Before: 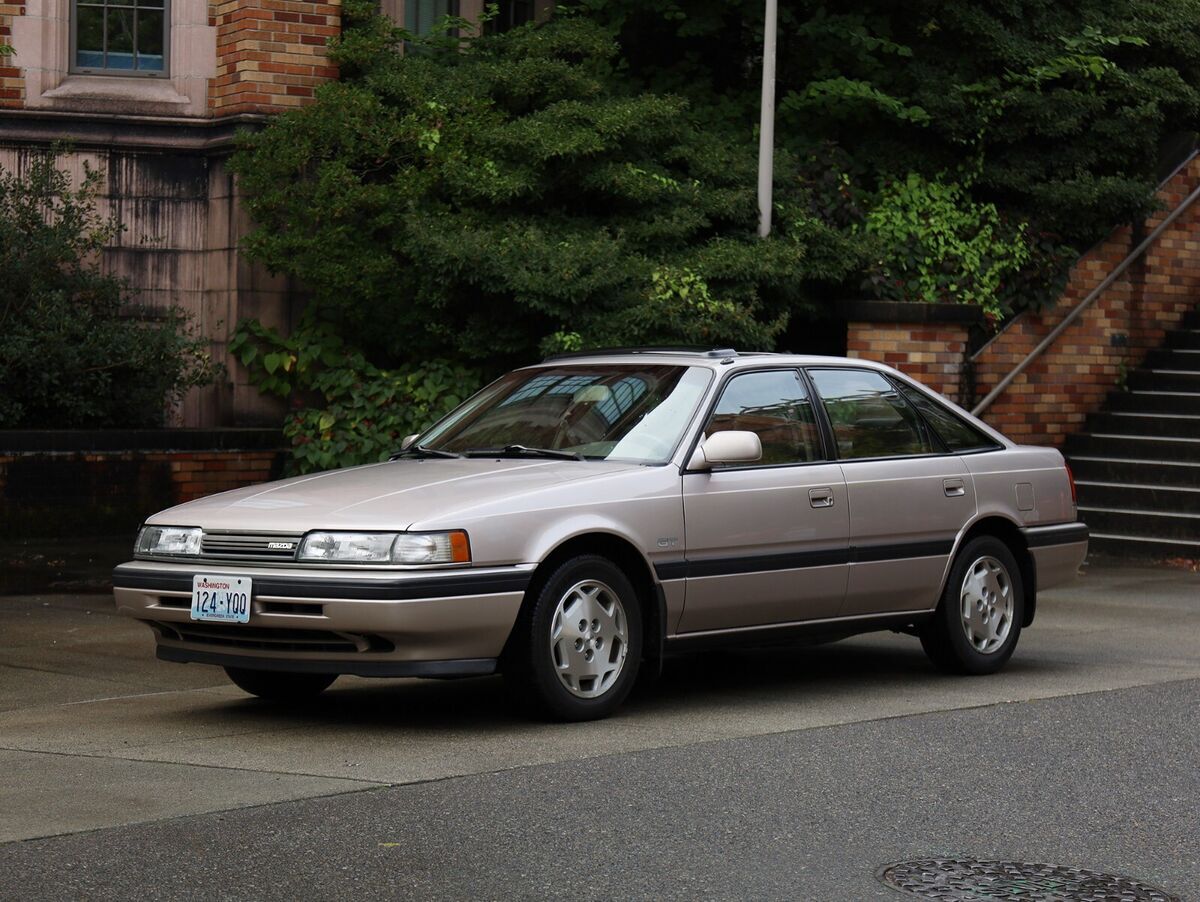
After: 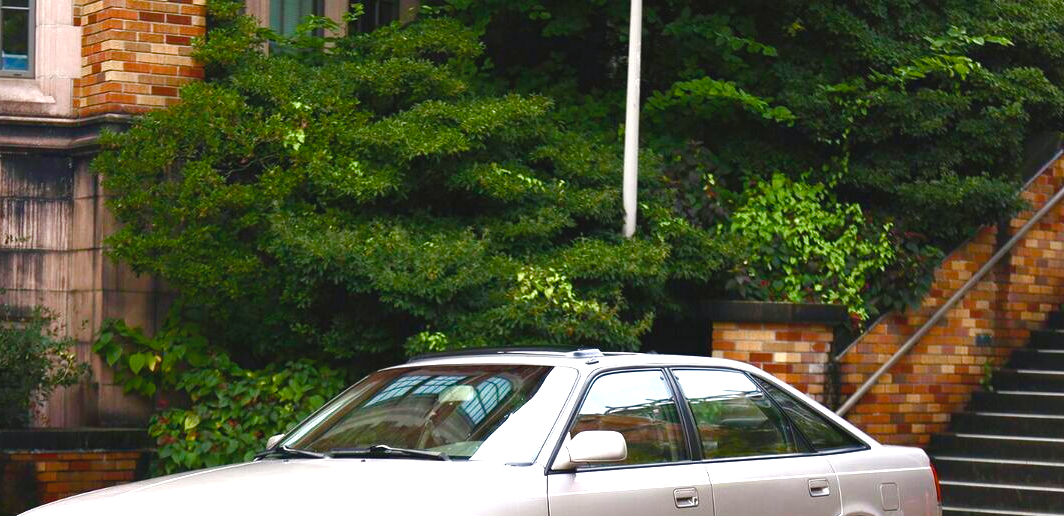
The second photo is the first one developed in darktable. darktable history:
contrast brightness saturation: contrast -0.104, saturation -0.104
crop and rotate: left 11.332%, bottom 42.758%
exposure: black level correction 0, exposure 1.279 EV, compensate highlight preservation false
color balance rgb: shadows lift › chroma 2.052%, shadows lift › hue 246.99°, linear chroma grading › global chroma 9.702%, perceptual saturation grading › global saturation 24.661%, perceptual saturation grading › highlights -51%, perceptual saturation grading › mid-tones 19.41%, perceptual saturation grading › shadows 60.475%, perceptual brilliance grading › highlights 11.539%, global vibrance 11.029%
